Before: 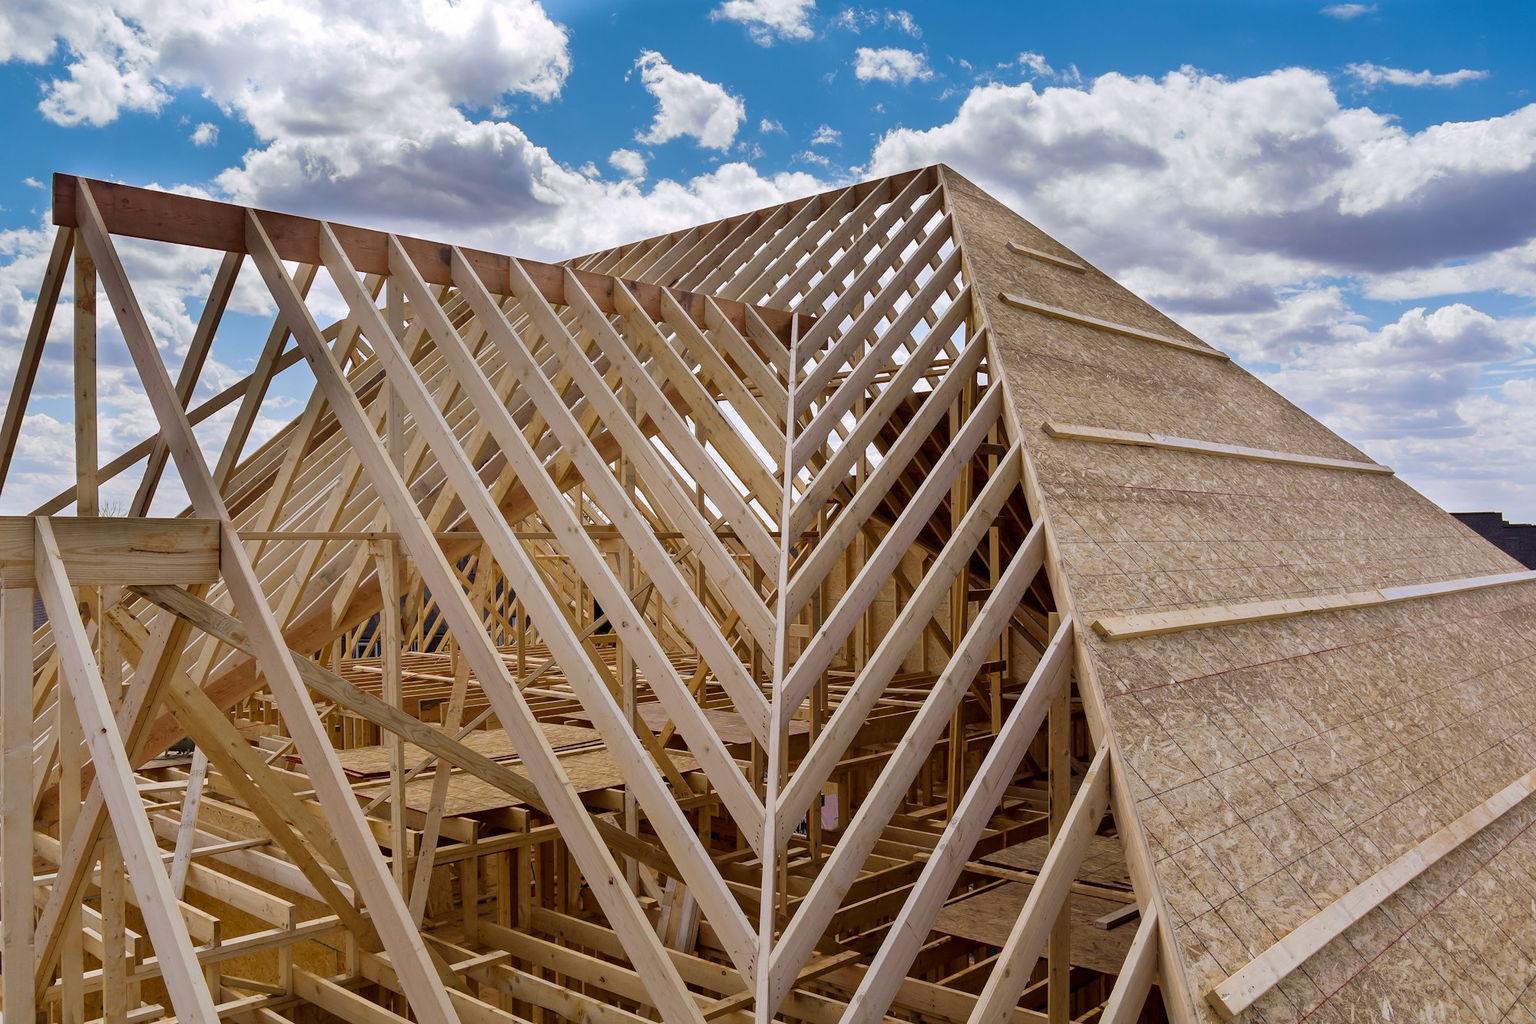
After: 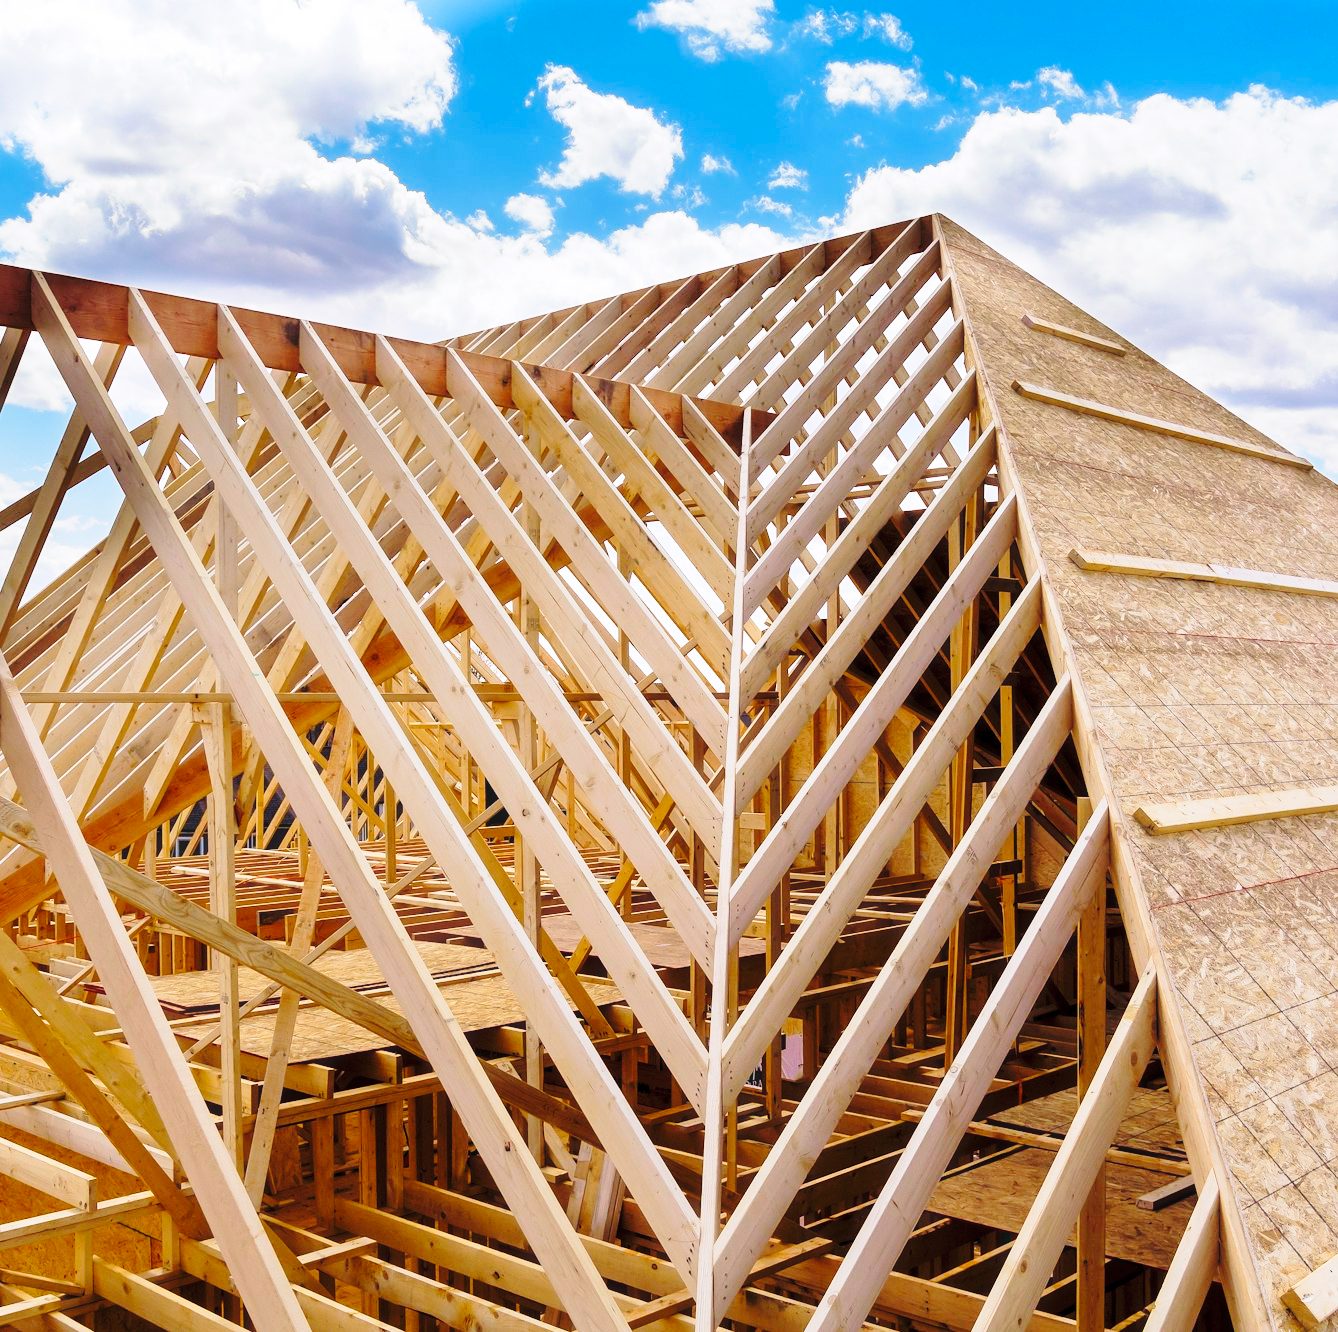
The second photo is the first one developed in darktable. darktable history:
exposure: black level correction 0.002, compensate highlight preservation false
contrast brightness saturation: brightness 0.088, saturation 0.191
color balance rgb: perceptual saturation grading › global saturation 0.377%
base curve: curves: ch0 [(0, 0) (0.04, 0.03) (0.133, 0.232) (0.448, 0.748) (0.843, 0.968) (1, 1)], preserve colors none
haze removal: strength -0.091, adaptive false
color zones: curves: ch0 [(0, 0.5) (0.143, 0.5) (0.286, 0.5) (0.429, 0.5) (0.571, 0.5) (0.714, 0.476) (0.857, 0.5) (1, 0.5)]; ch2 [(0, 0.5) (0.143, 0.5) (0.286, 0.5) (0.429, 0.5) (0.571, 0.5) (0.714, 0.487) (0.857, 0.5) (1, 0.5)]
crop and rotate: left 14.45%, right 18.627%
